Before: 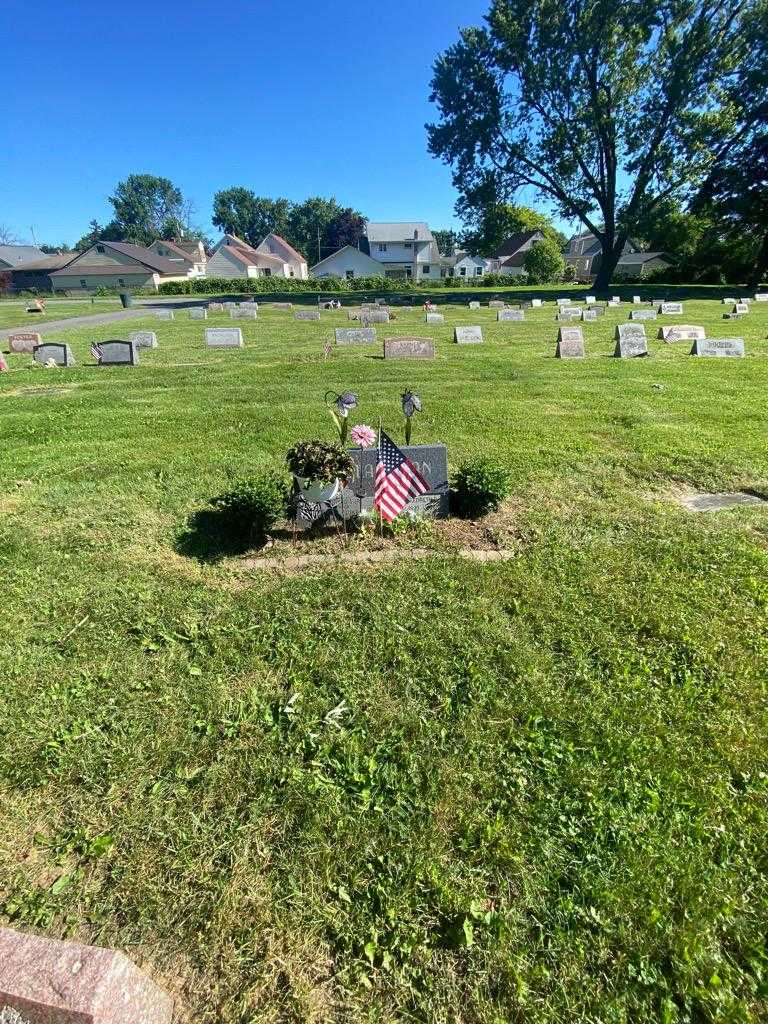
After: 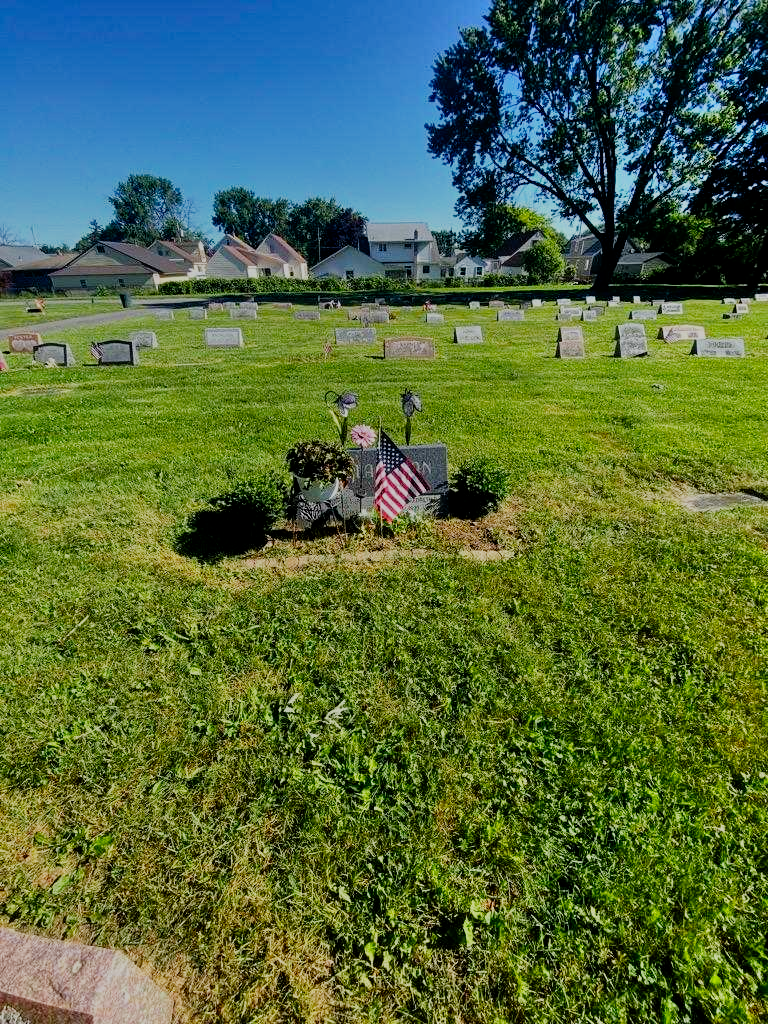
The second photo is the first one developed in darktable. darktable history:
shadows and highlights: white point adjustment 1, soften with gaussian
filmic rgb: middle gray luminance 29%, black relative exposure -10.3 EV, white relative exposure 5.5 EV, threshold 6 EV, target black luminance 0%, hardness 3.95, latitude 2.04%, contrast 1.132, highlights saturation mix 5%, shadows ↔ highlights balance 15.11%, preserve chrominance no, color science v3 (2019), use custom middle-gray values true, iterations of high-quality reconstruction 0, enable highlight reconstruction true
color zones: curves: ch0 [(0.224, 0.526) (0.75, 0.5)]; ch1 [(0.055, 0.526) (0.224, 0.761) (0.377, 0.526) (0.75, 0.5)]
